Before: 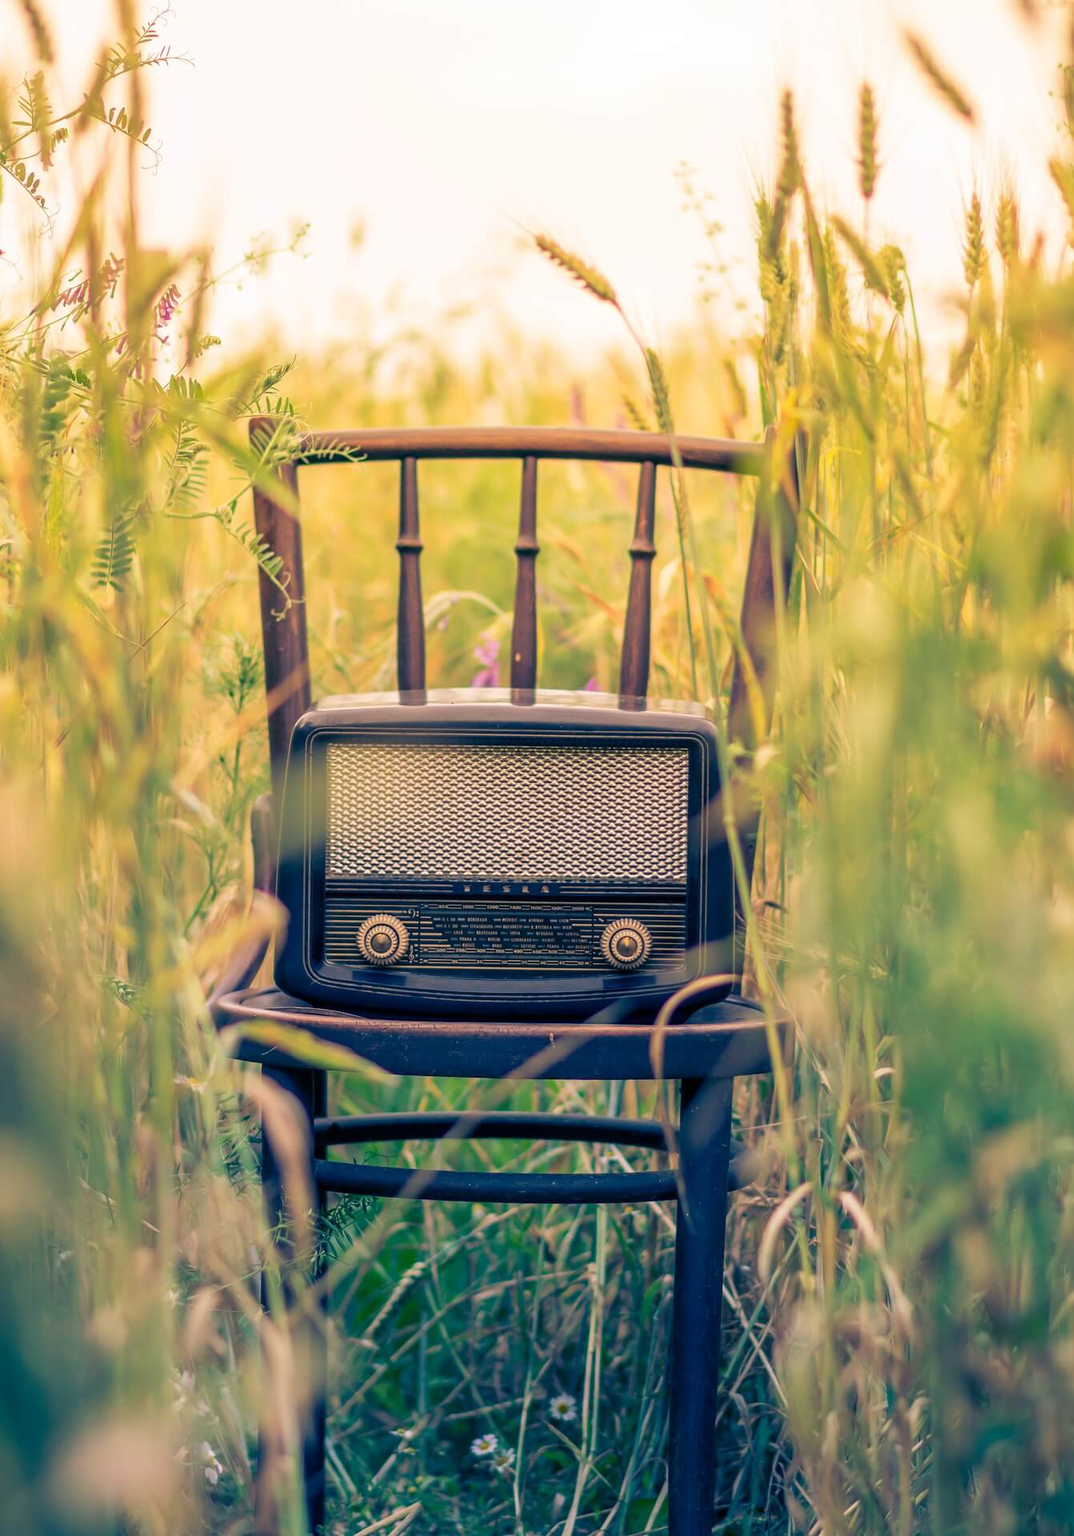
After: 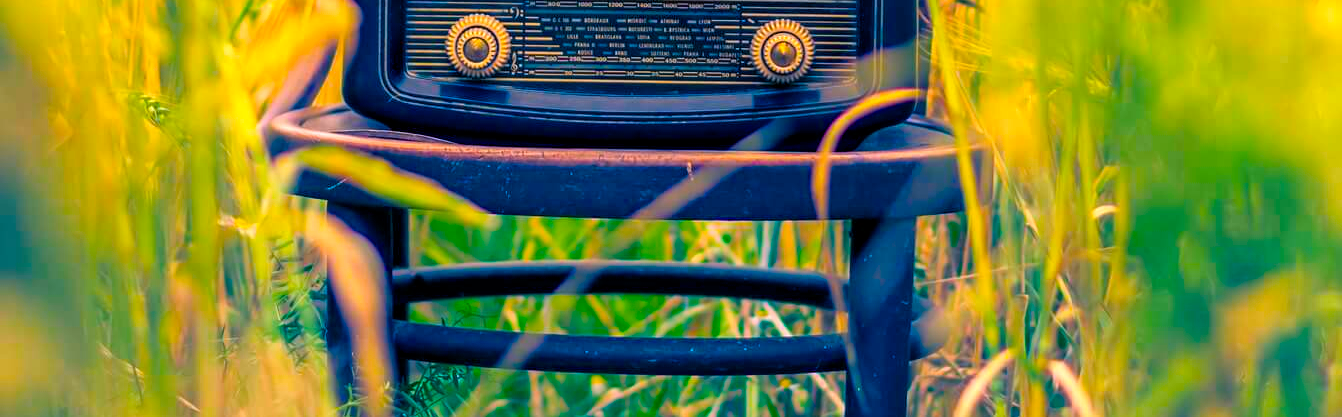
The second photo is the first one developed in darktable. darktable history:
color zones: curves: ch0 [(0.25, 0.5) (0.428, 0.473) (0.75, 0.5)]; ch1 [(0.243, 0.479) (0.398, 0.452) (0.75, 0.5)]
exposure: black level correction 0.001, exposure 0.498 EV, compensate exposure bias true, compensate highlight preservation false
color balance rgb: linear chroma grading › highlights 98.859%, linear chroma grading › global chroma 23.686%, perceptual saturation grading › global saturation 20%, perceptual saturation grading › highlights -25.185%, perceptual saturation grading › shadows 23.985%, global vibrance 20%
crop and rotate: top 58.813%, bottom 19.431%
contrast brightness saturation: saturation -0.058
